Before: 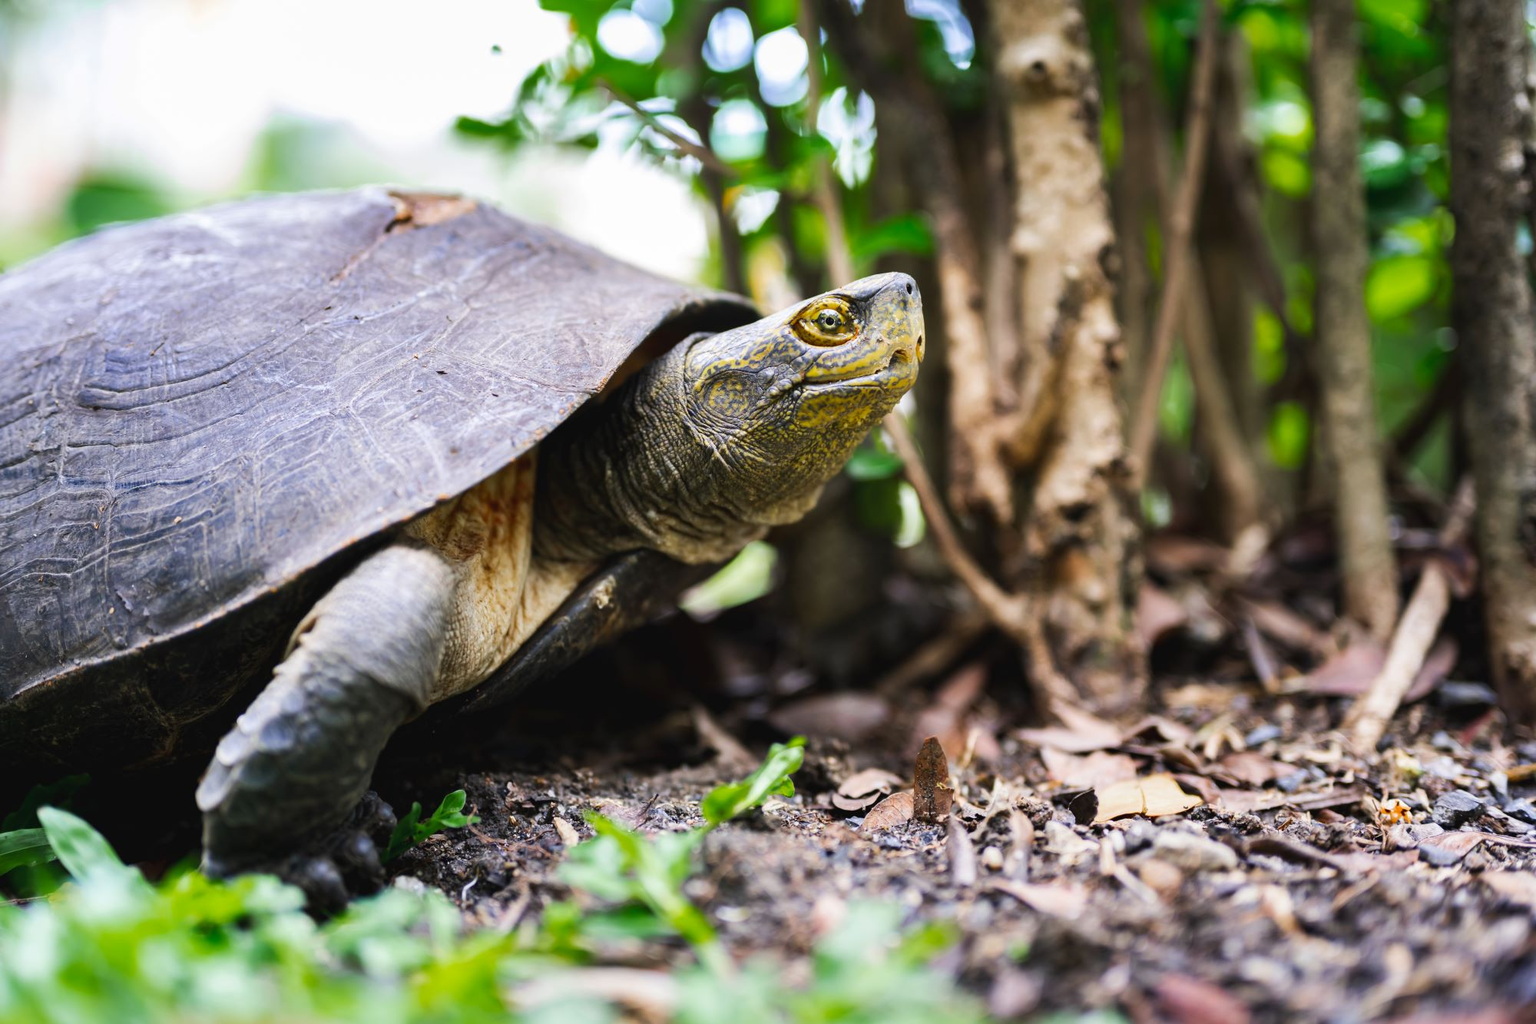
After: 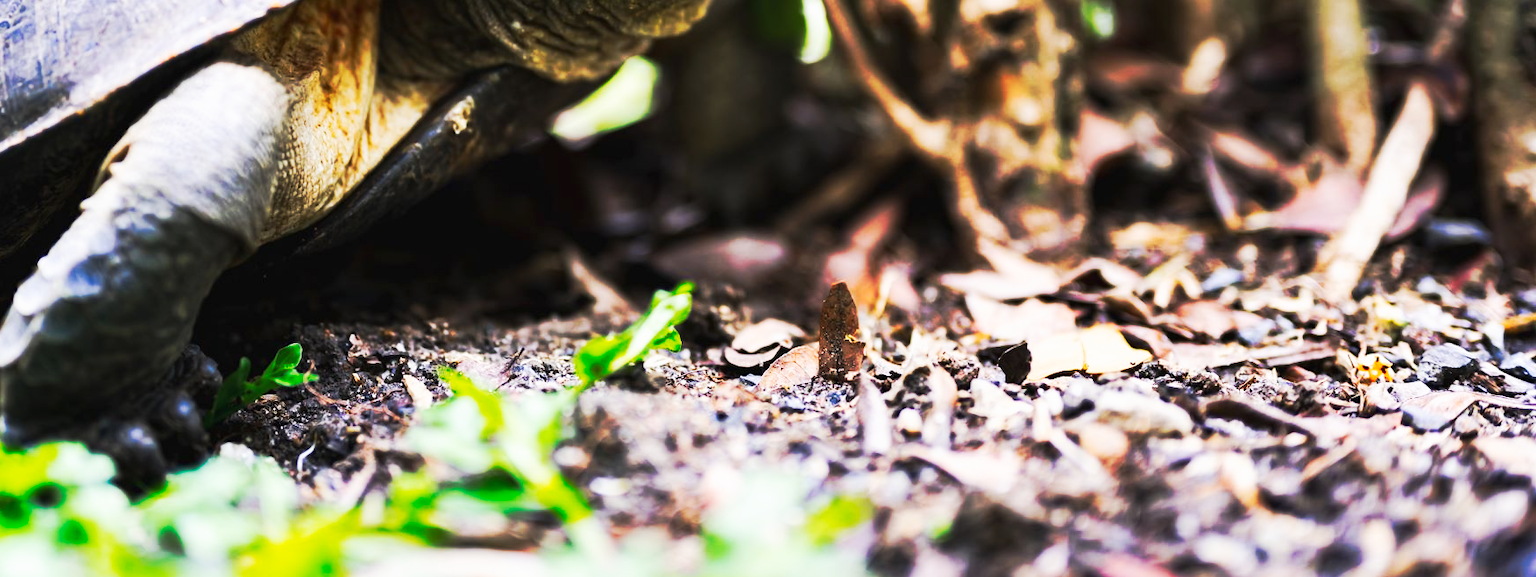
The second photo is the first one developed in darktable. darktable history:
crop and rotate: left 13.306%, top 48.129%, bottom 2.928%
tone curve: curves: ch0 [(0, 0) (0.003, 0.003) (0.011, 0.008) (0.025, 0.018) (0.044, 0.04) (0.069, 0.062) (0.1, 0.09) (0.136, 0.121) (0.177, 0.158) (0.224, 0.197) (0.277, 0.255) (0.335, 0.314) (0.399, 0.391) (0.468, 0.496) (0.543, 0.683) (0.623, 0.801) (0.709, 0.883) (0.801, 0.94) (0.898, 0.984) (1, 1)], preserve colors none
